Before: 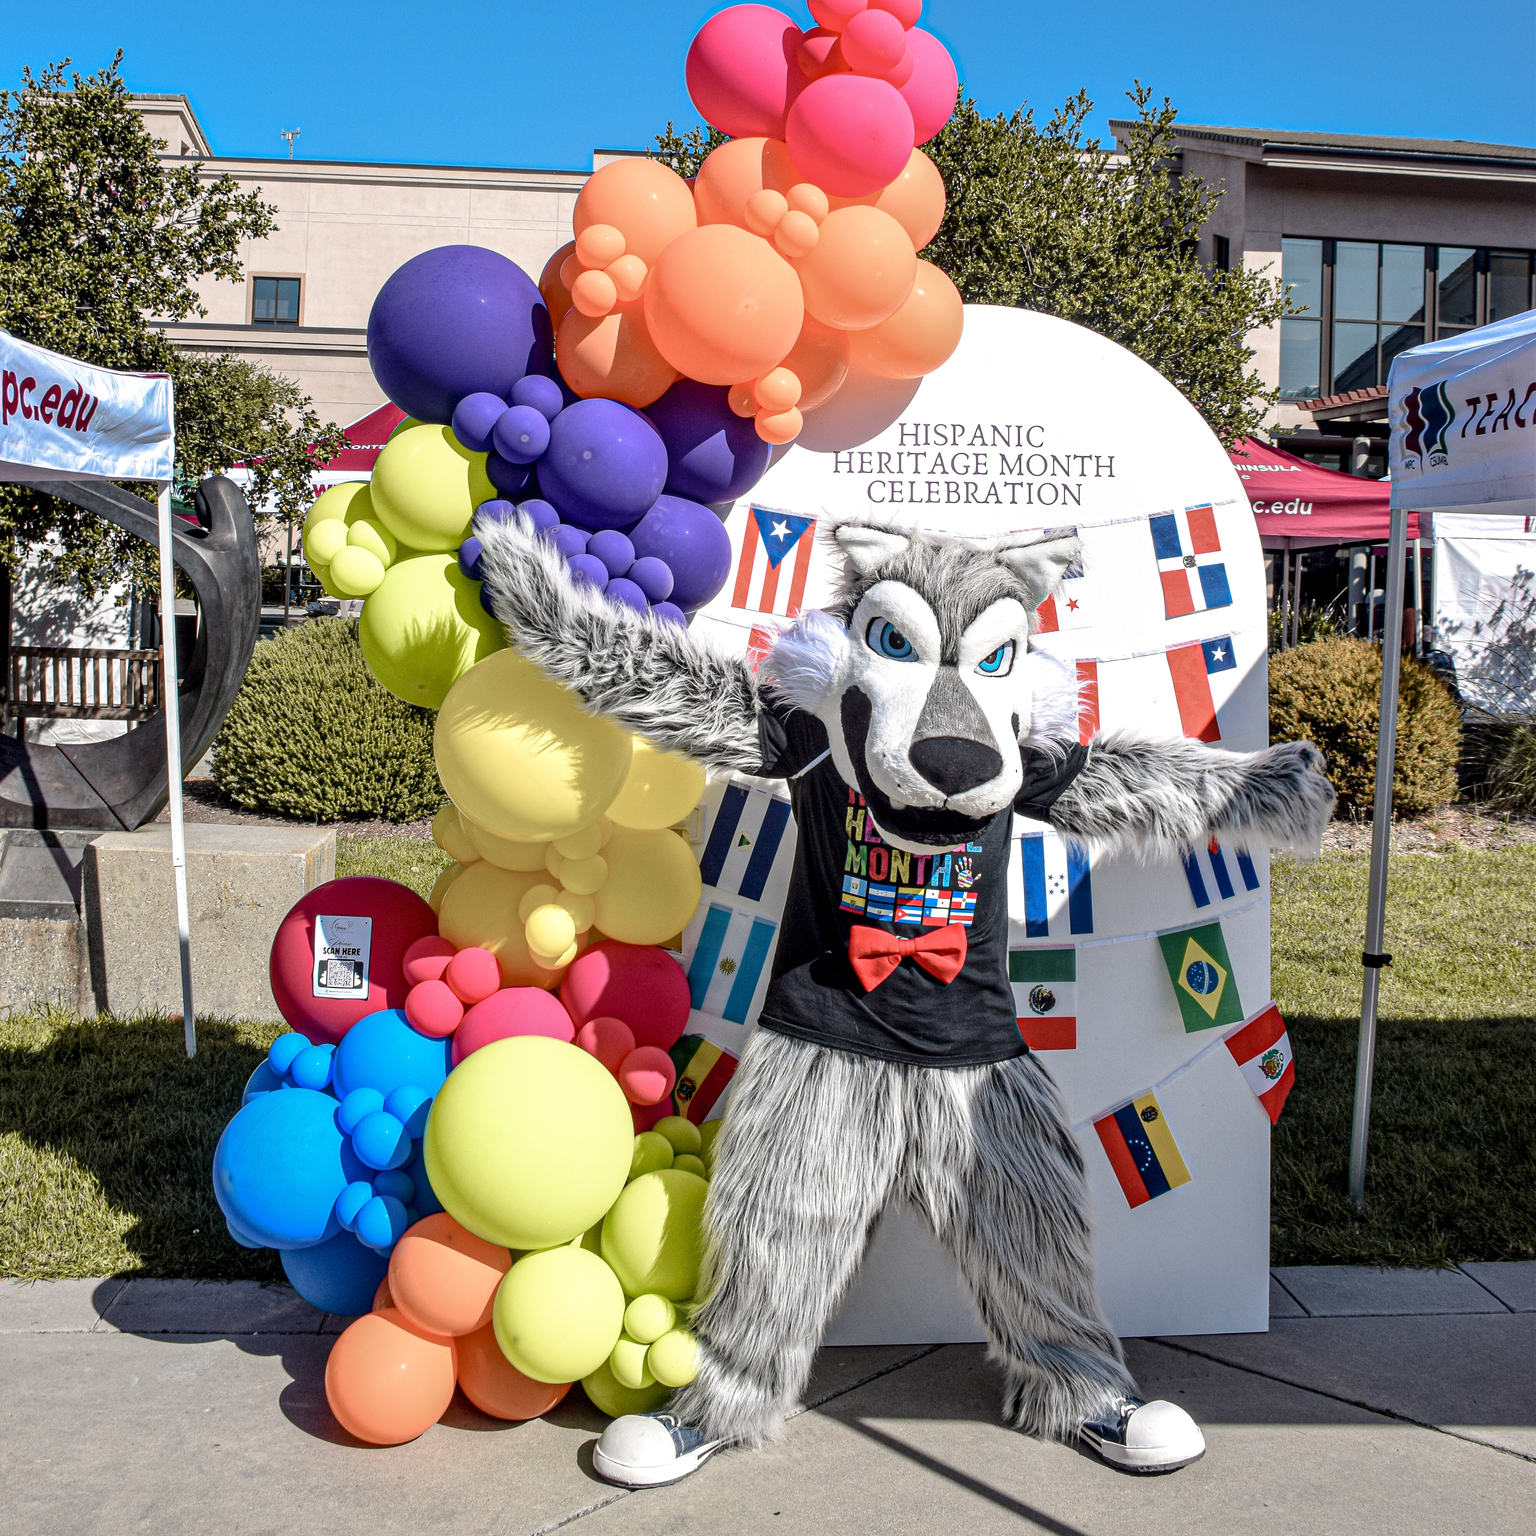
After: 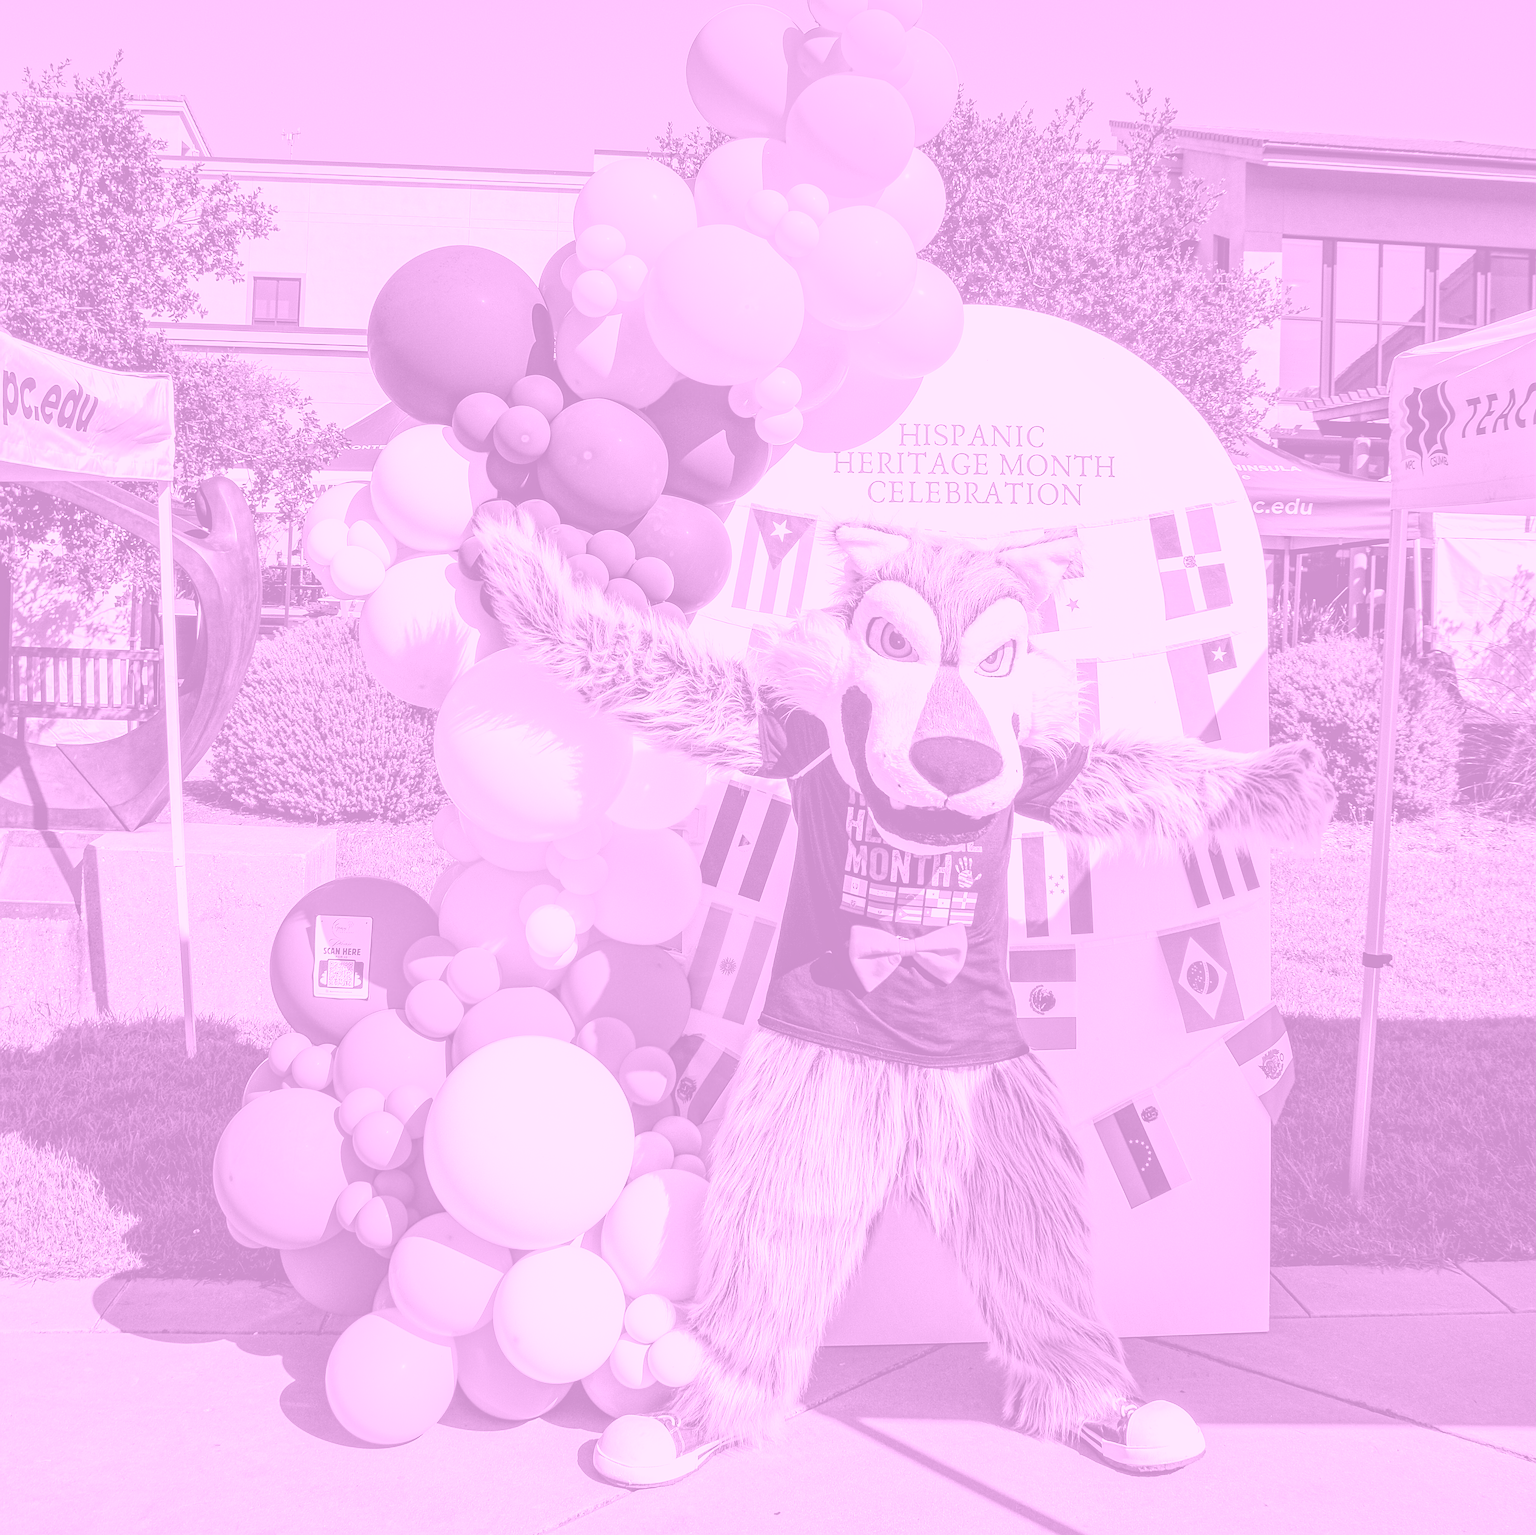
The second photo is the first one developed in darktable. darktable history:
colorize: hue 331.2°, saturation 75%, source mix 30.28%, lightness 70.52%, version 1
sharpen: on, module defaults
local contrast: highlights 100%, shadows 100%, detail 120%, midtone range 0.2
